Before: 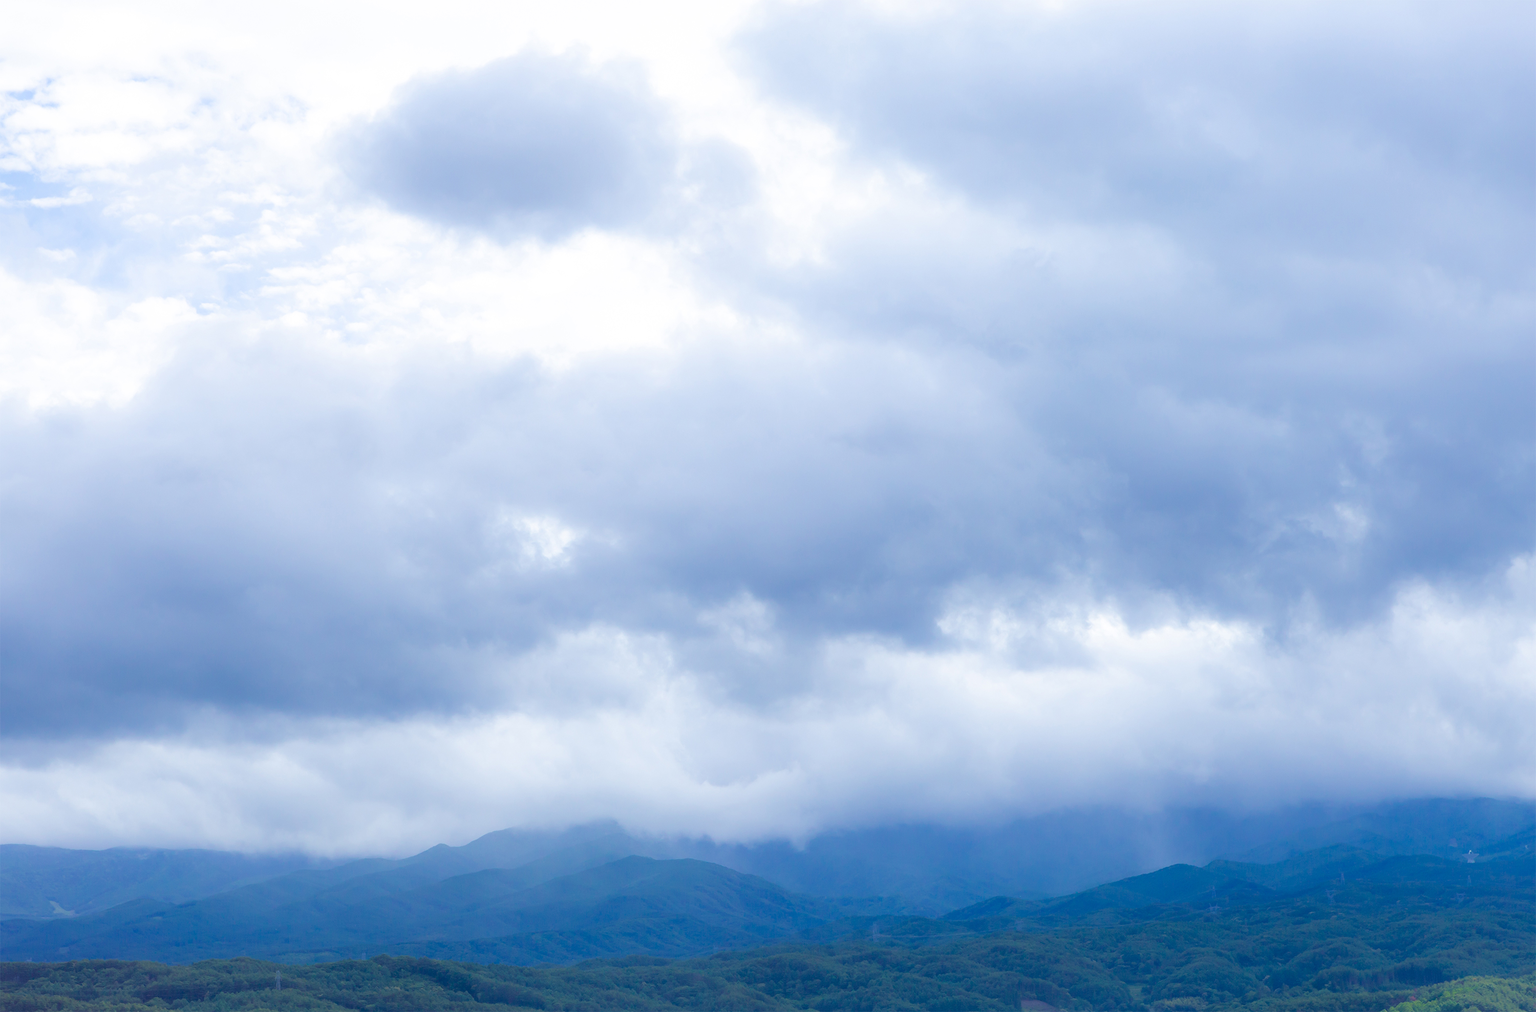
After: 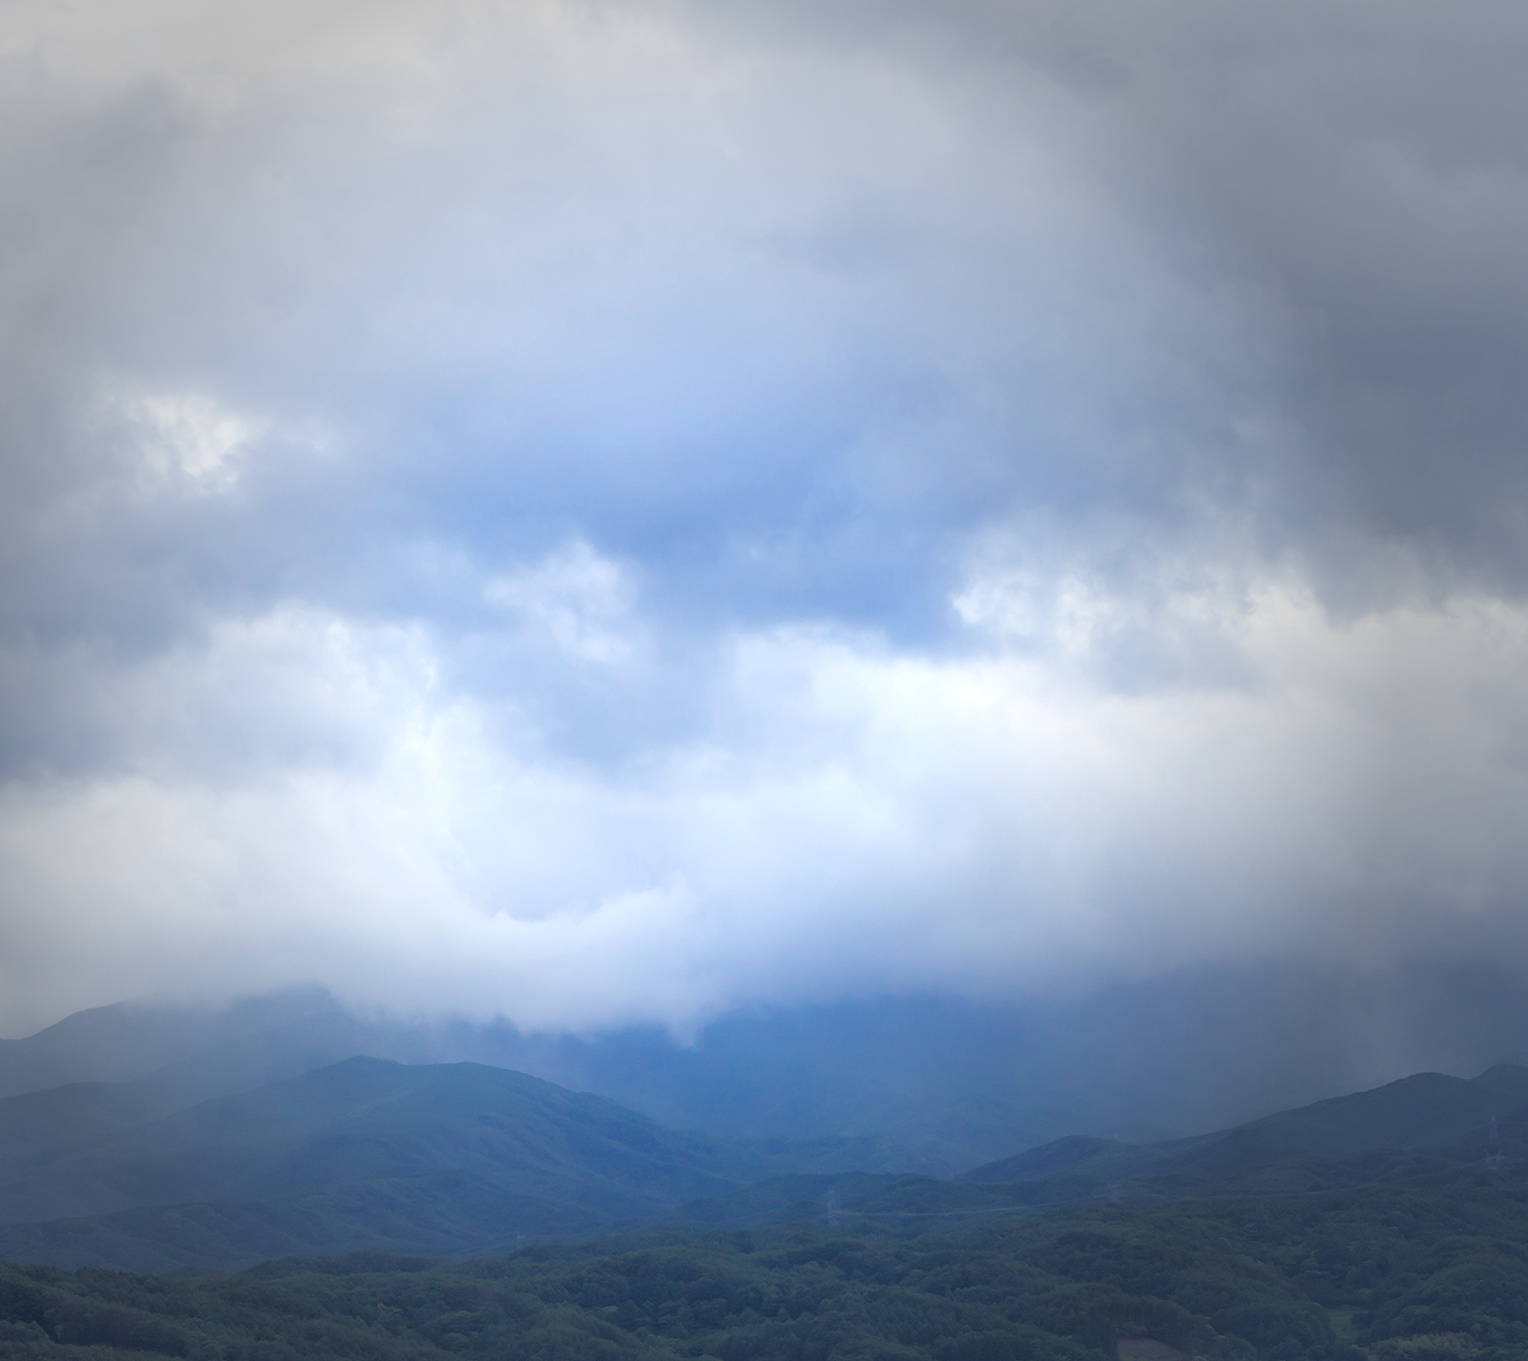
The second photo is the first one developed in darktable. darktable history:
exposure: black level correction 0.005, exposure 0.286 EV, compensate highlight preservation false
crop and rotate: left 29.237%, top 31.152%, right 19.807%
vignetting: fall-off start 33.76%, fall-off radius 64.94%, brightness -0.575, center (-0.12, -0.002), width/height ratio 0.959
